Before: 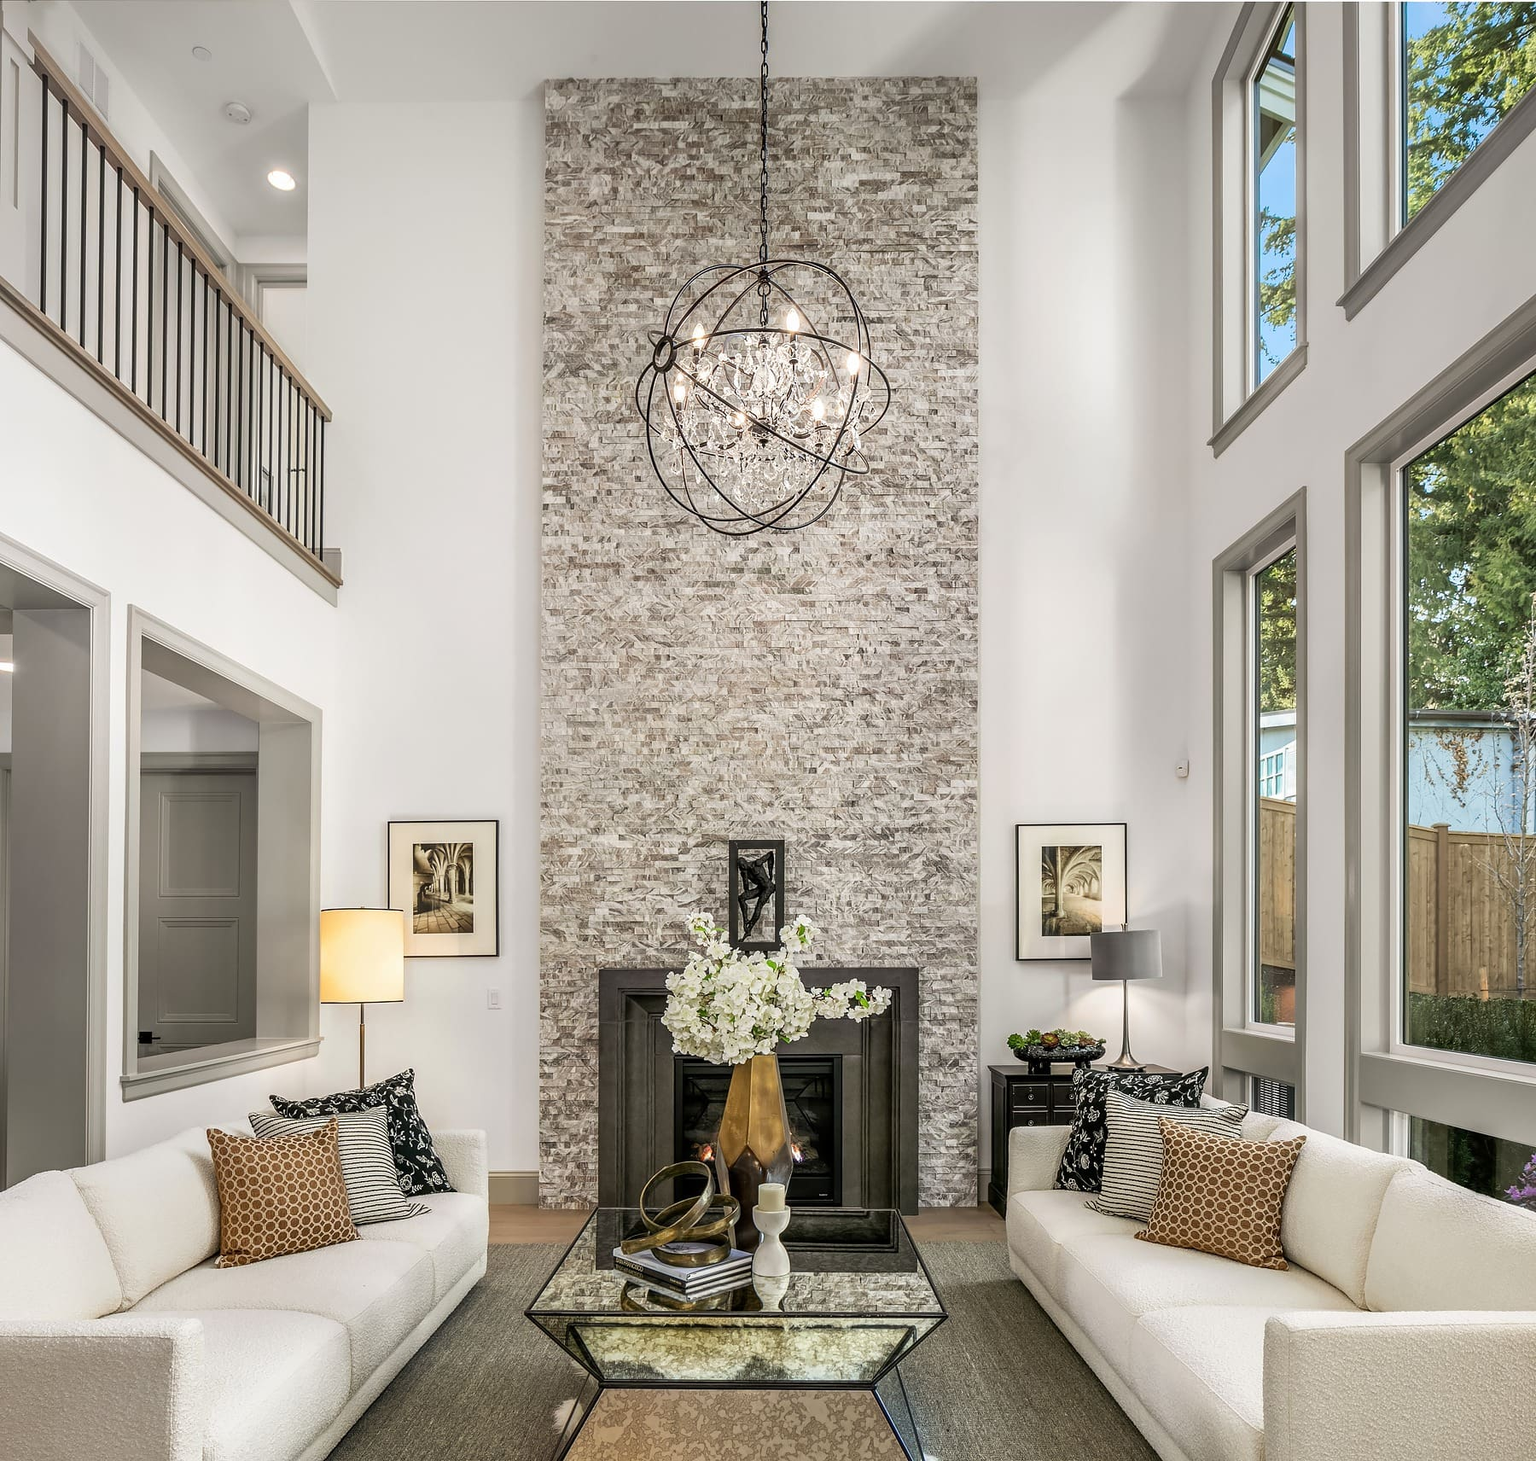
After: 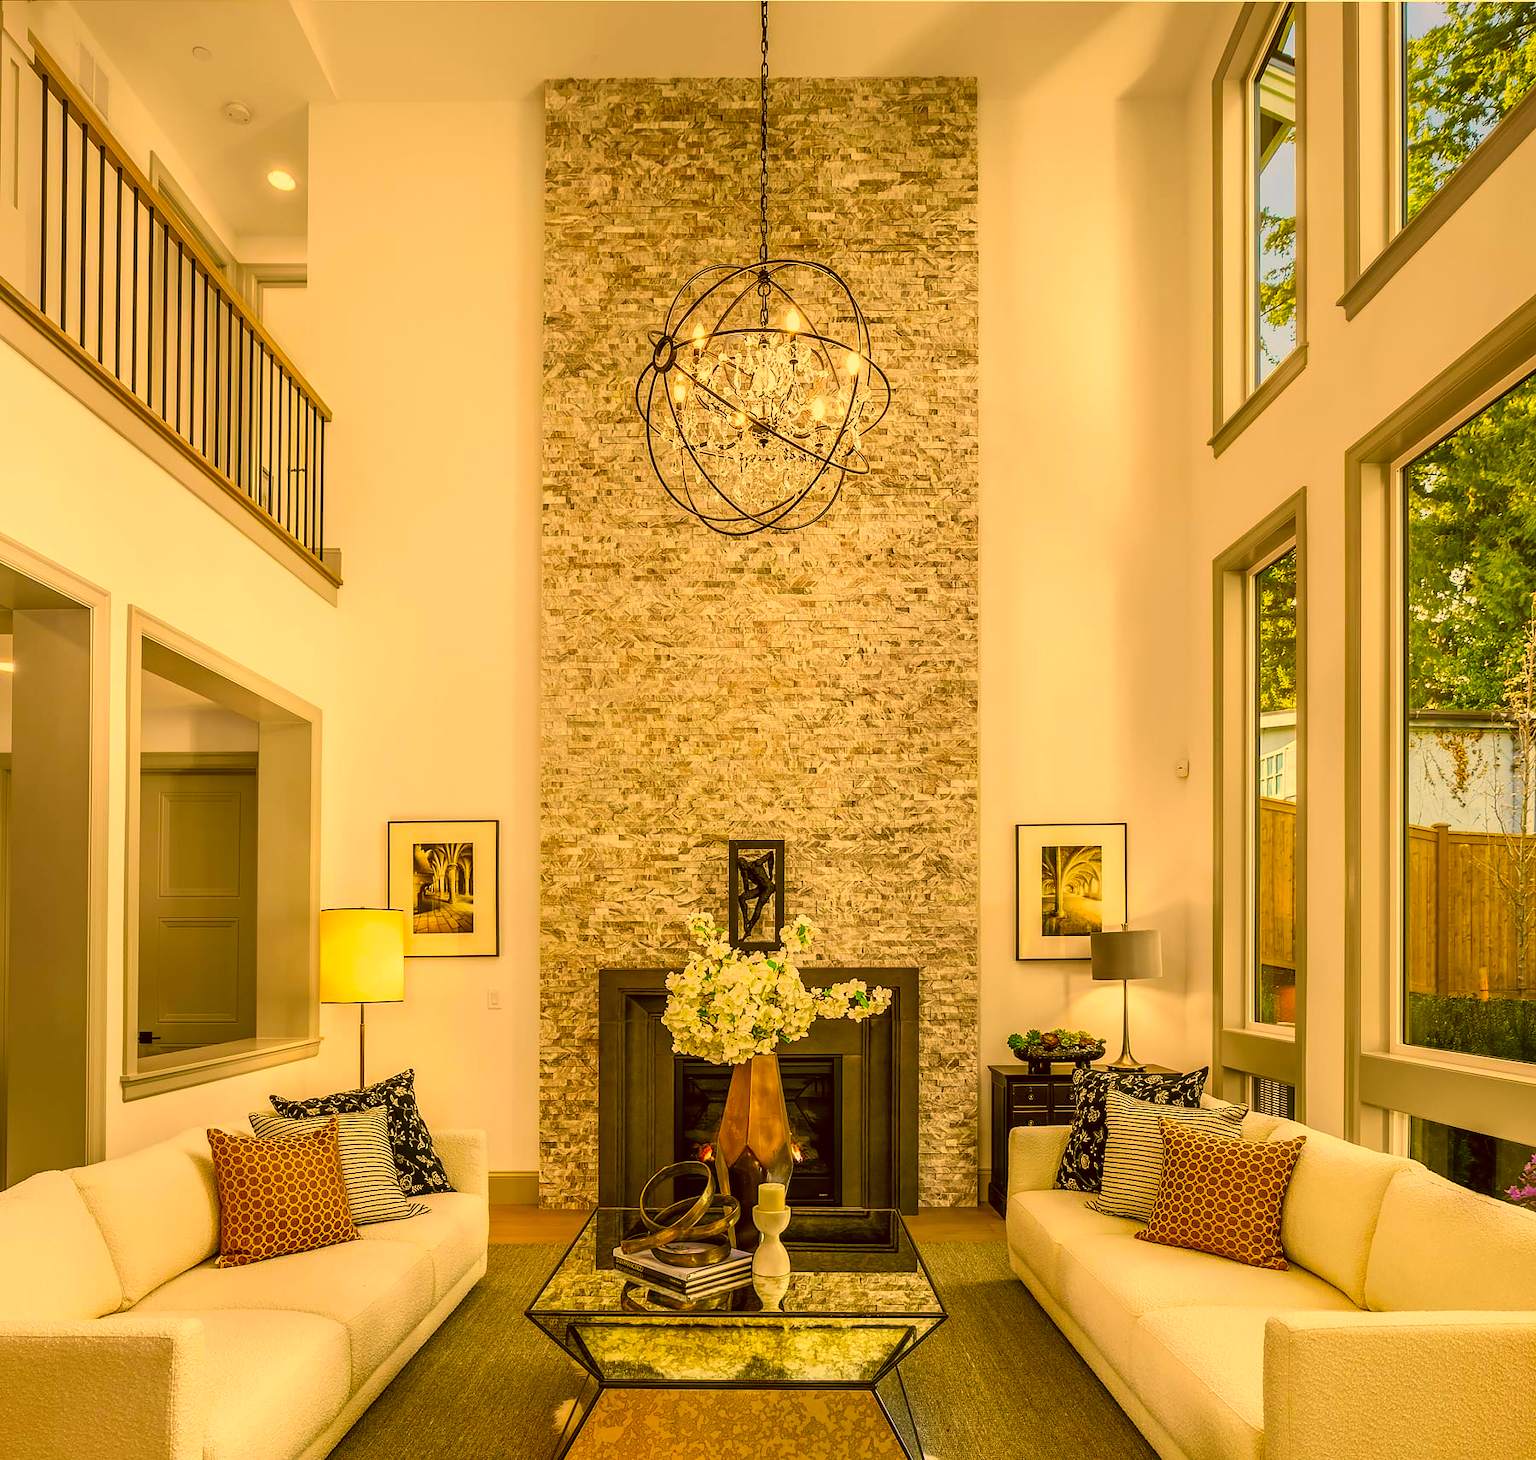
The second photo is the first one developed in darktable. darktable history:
color correction: highlights a* 10.68, highlights b* 30.74, shadows a* 2.82, shadows b* 17.68, saturation 1.72
